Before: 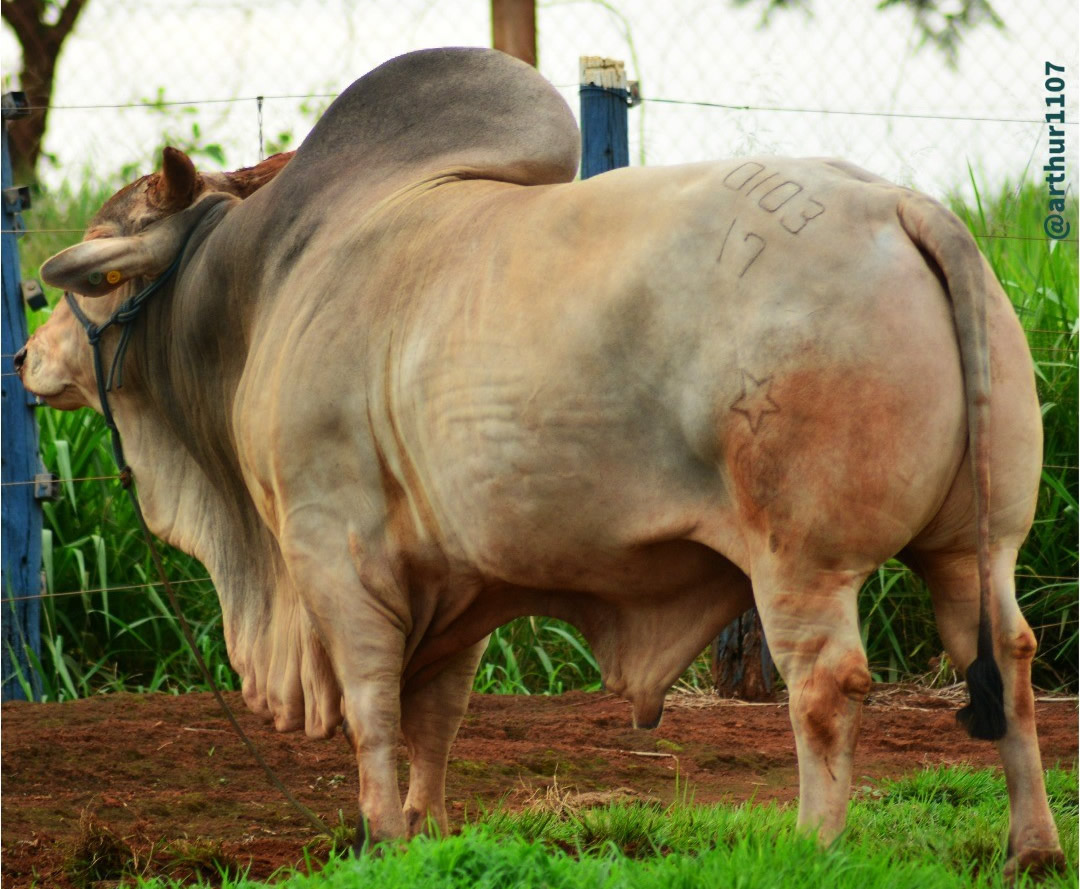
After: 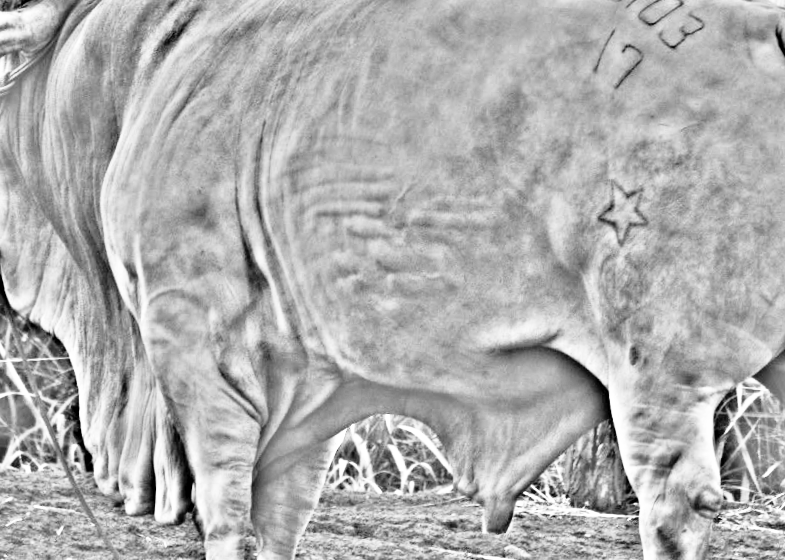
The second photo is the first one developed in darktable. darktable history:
color zones: curves: ch0 [(0, 0.48) (0.209, 0.398) (0.305, 0.332) (0.429, 0.493) (0.571, 0.5) (0.714, 0.5) (0.857, 0.5) (1, 0.48)]; ch1 [(0, 0.736) (0.143, 0.625) (0.225, 0.371) (0.429, 0.256) (0.571, 0.241) (0.714, 0.213) (0.857, 0.48) (1, 0.736)]; ch2 [(0, 0.448) (0.143, 0.498) (0.286, 0.5) (0.429, 0.5) (0.571, 0.5) (0.714, 0.5) (0.857, 0.5) (1, 0.448)]
base curve: curves: ch0 [(0, 0) (0.012, 0.01) (0.073, 0.168) (0.31, 0.711) (0.645, 0.957) (1, 1)], preserve colors none
crop and rotate: angle -3.37°, left 9.79%, top 20.73%, right 12.42%, bottom 11.82%
highpass: on, module defaults
